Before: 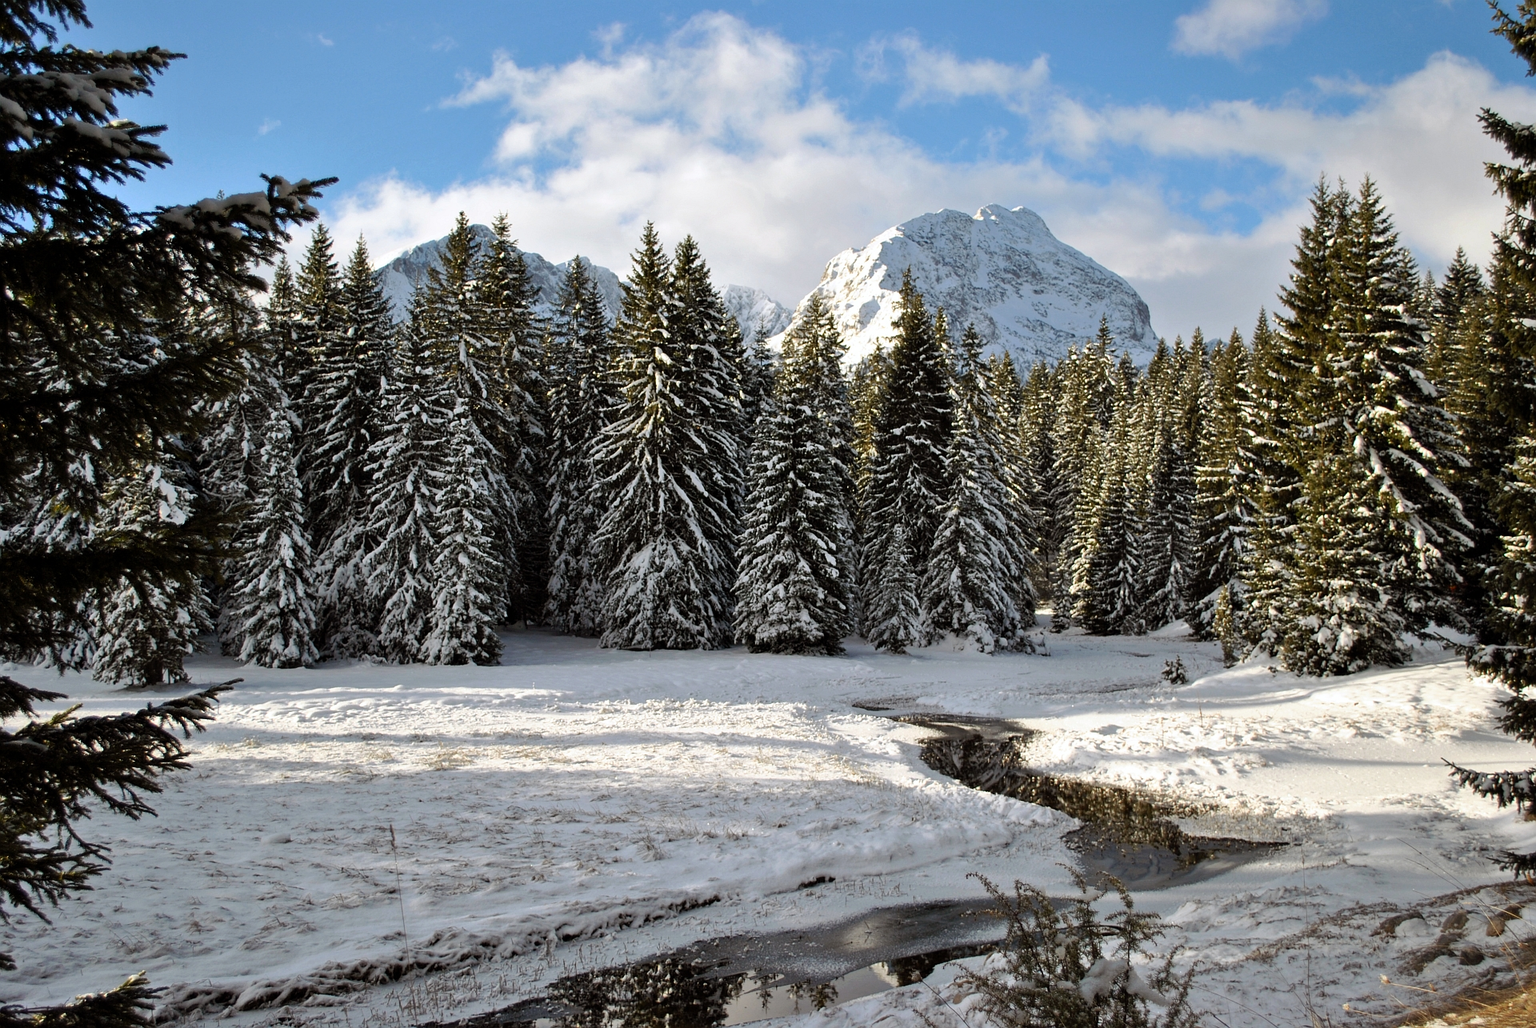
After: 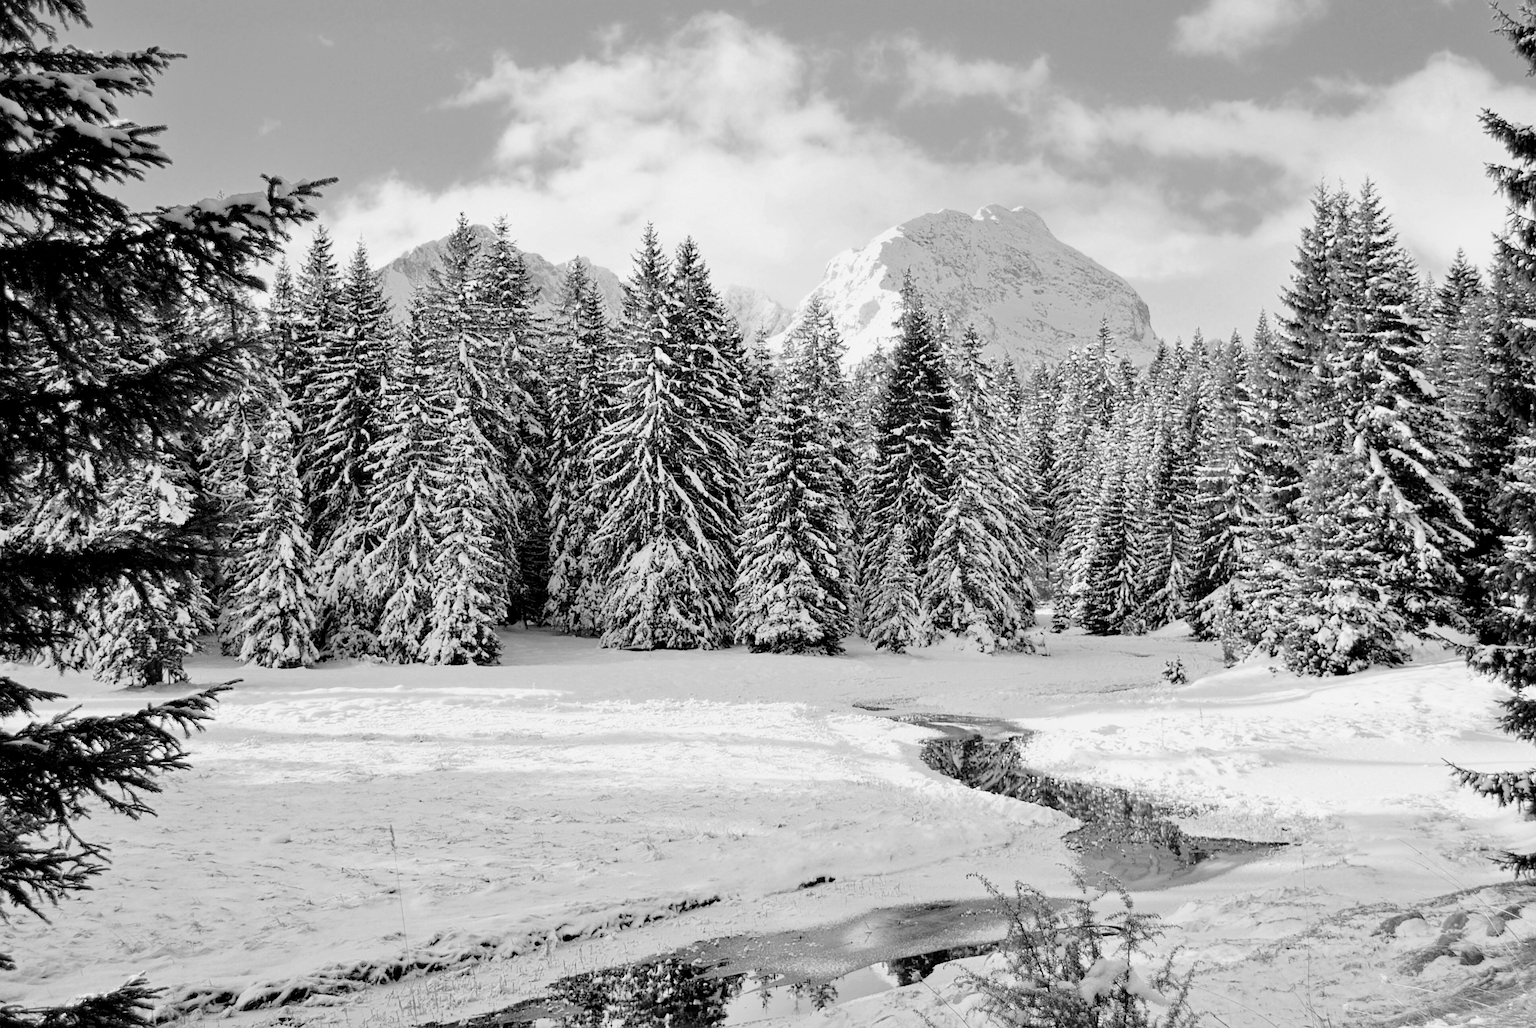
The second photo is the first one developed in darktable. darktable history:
monochrome: a 16.06, b 15.48, size 1
filmic rgb: middle gray luminance 3.44%, black relative exposure -5.92 EV, white relative exposure 6.33 EV, threshold 6 EV, dynamic range scaling 22.4%, target black luminance 0%, hardness 2.33, latitude 45.85%, contrast 0.78, highlights saturation mix 100%, shadows ↔ highlights balance 0.033%, add noise in highlights 0, preserve chrominance max RGB, color science v3 (2019), use custom middle-gray values true, iterations of high-quality reconstruction 0, contrast in highlights soft, enable highlight reconstruction true
